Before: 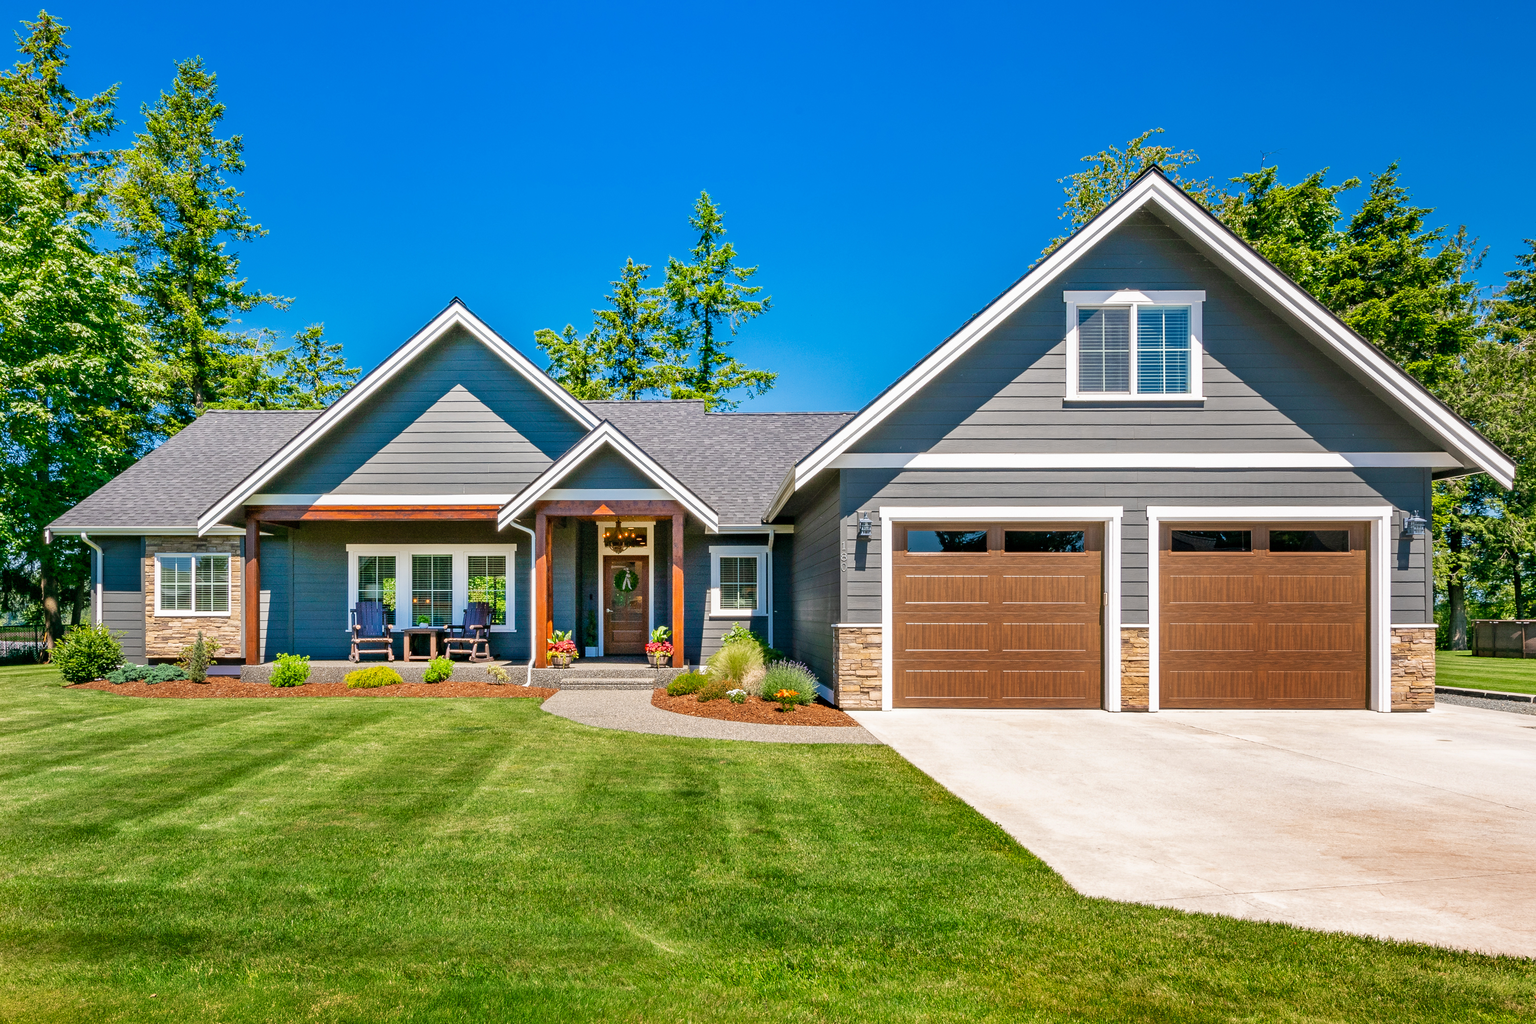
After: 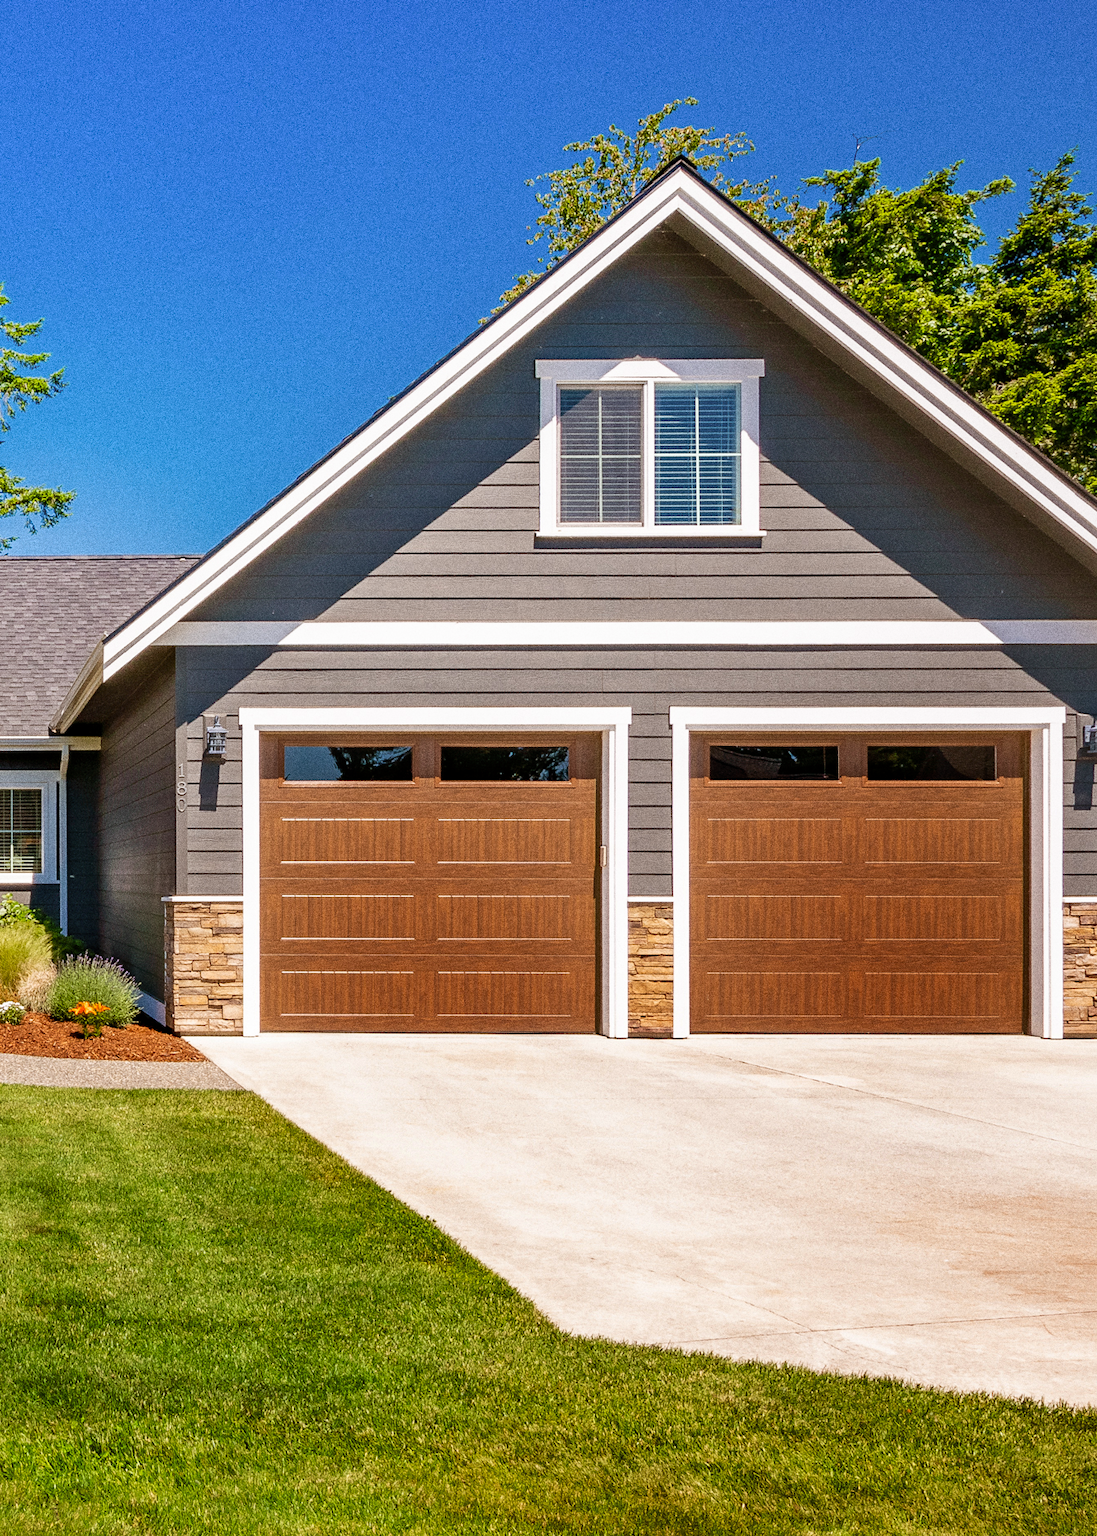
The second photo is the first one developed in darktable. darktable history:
contrast brightness saturation: contrast 0.01, saturation -0.05
rgb levels: mode RGB, independent channels, levels [[0, 0.5, 1], [0, 0.521, 1], [0, 0.536, 1]]
crop: left 47.628%, top 6.643%, right 7.874%
grain: coarseness 0.09 ISO, strength 40%
